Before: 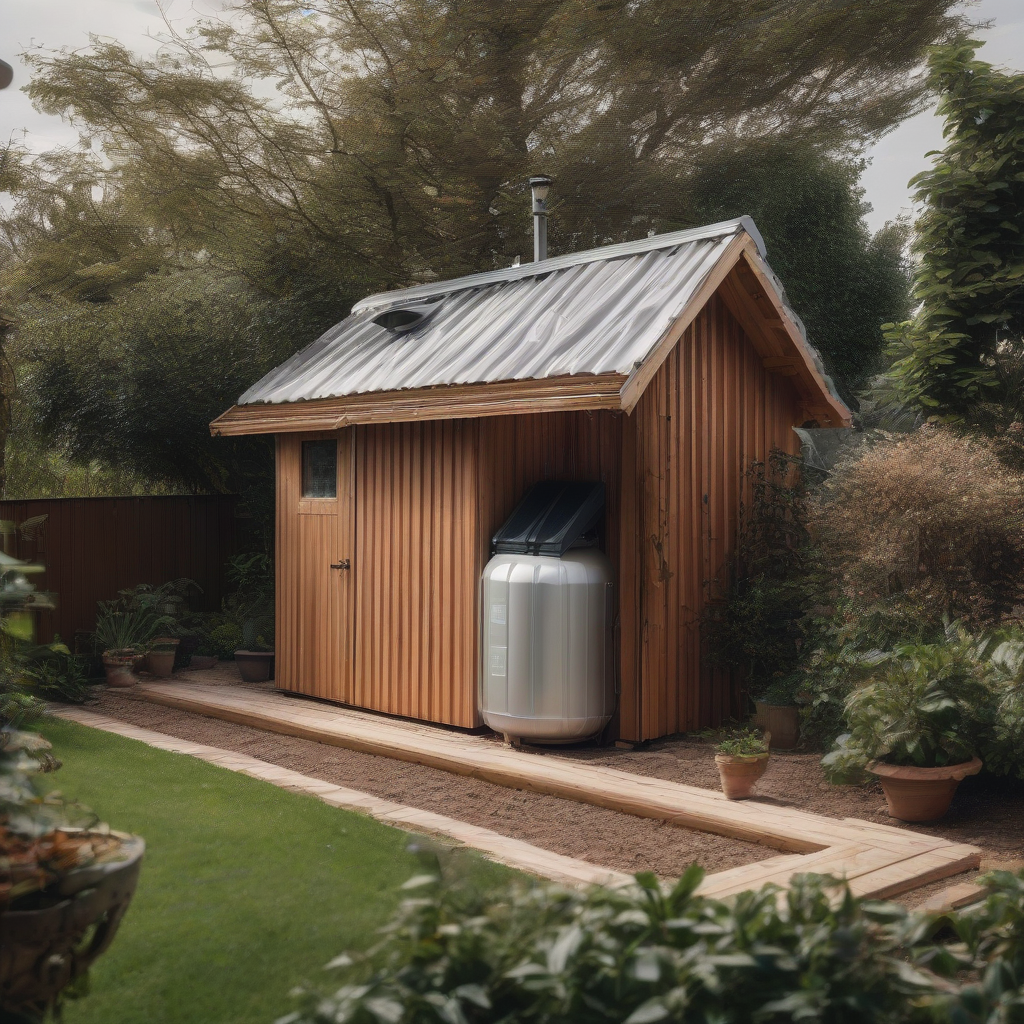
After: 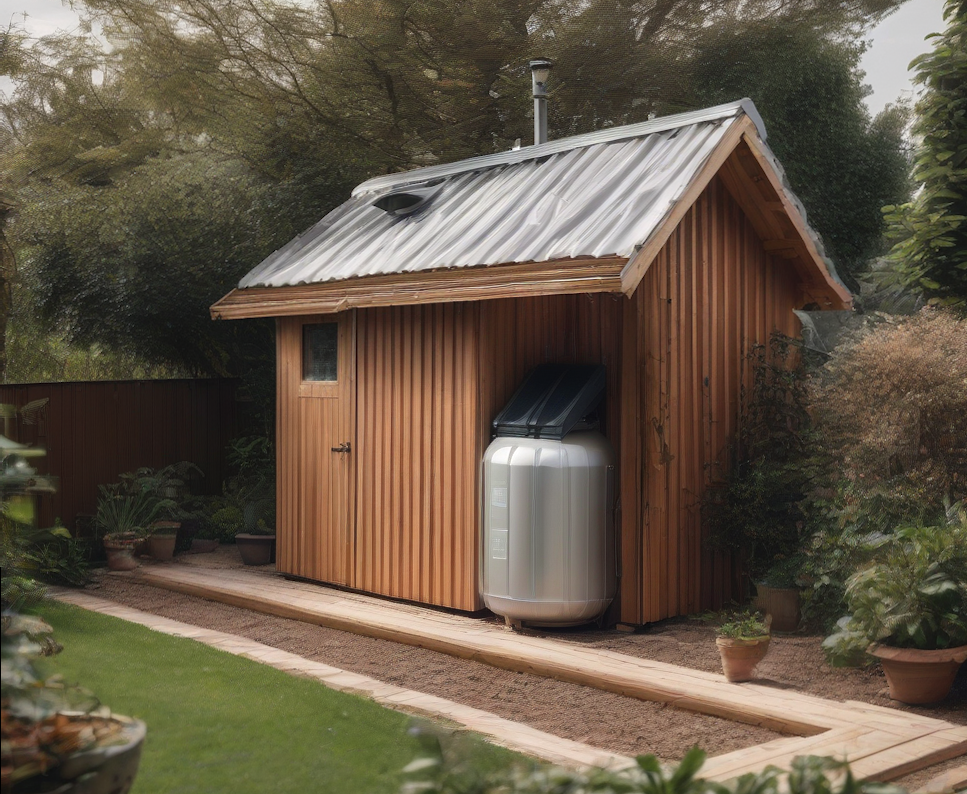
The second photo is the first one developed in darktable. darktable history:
crop and rotate: angle 0.084°, top 11.51%, right 5.638%, bottom 10.984%
exposure: exposure 0.128 EV, compensate highlight preservation false
